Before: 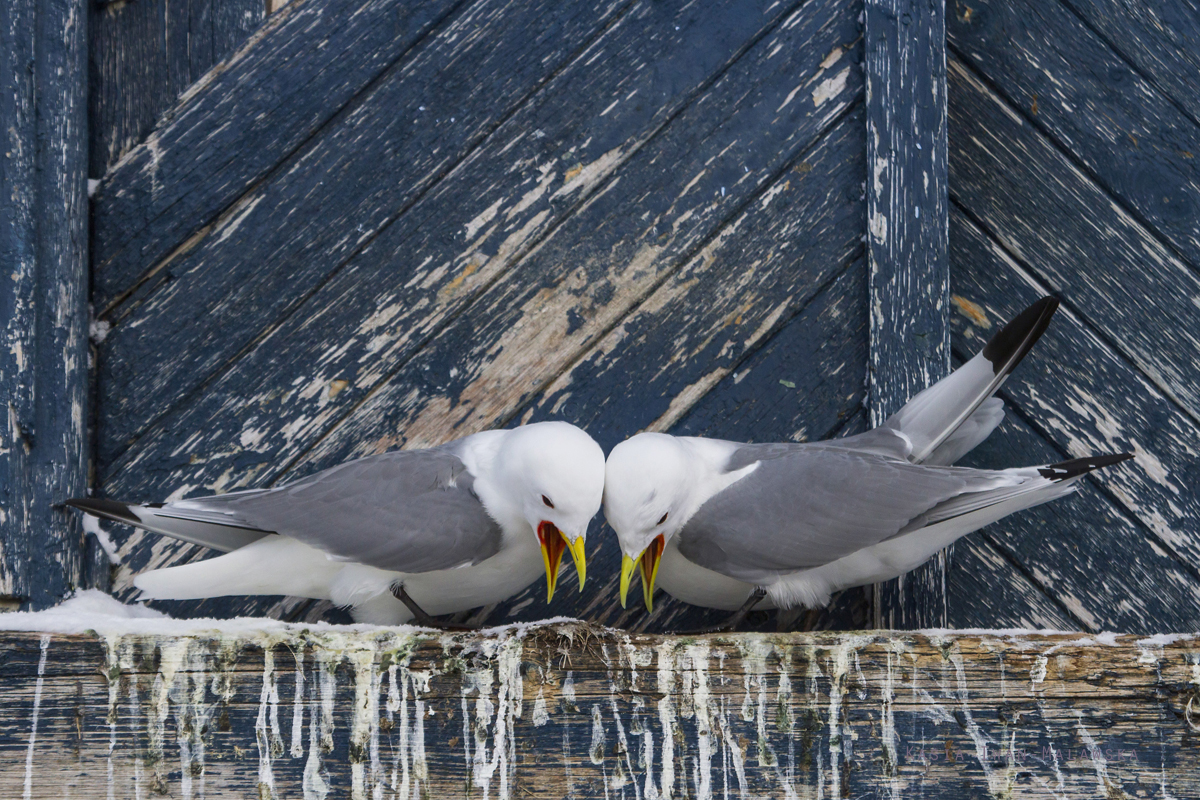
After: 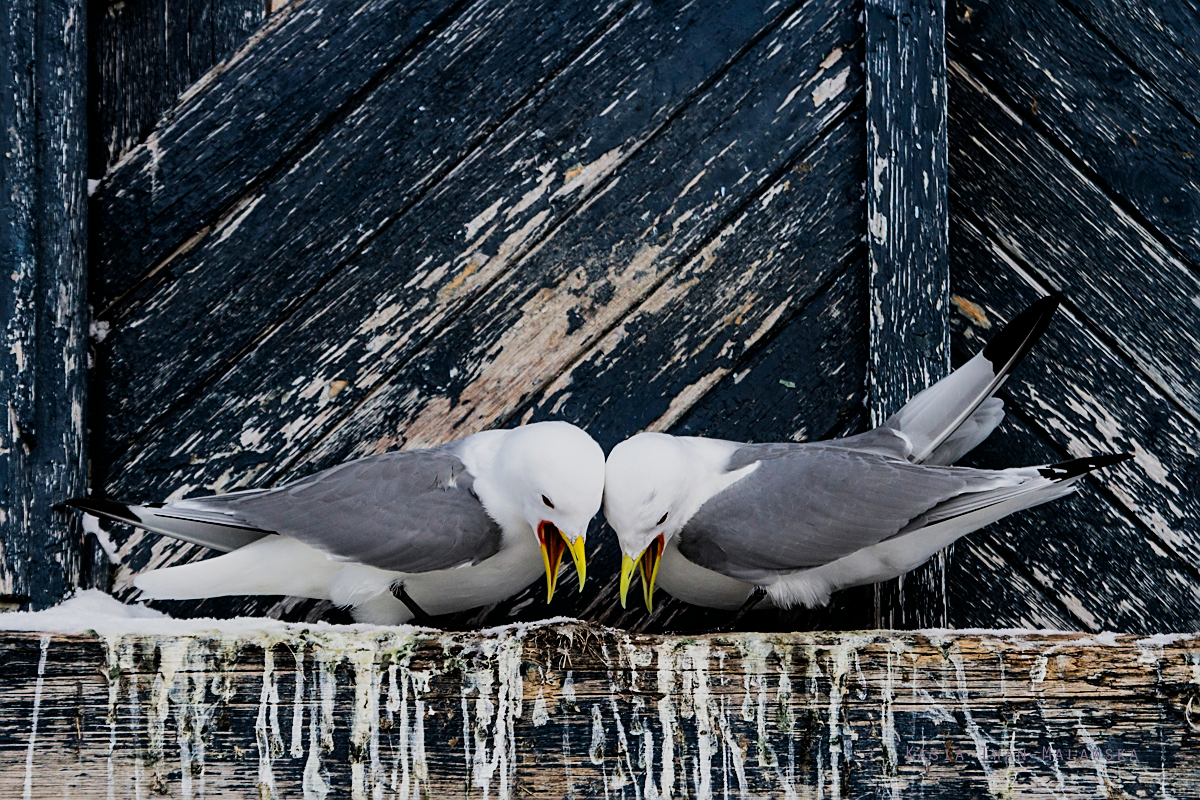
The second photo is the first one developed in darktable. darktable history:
sharpen: on, module defaults
filmic rgb: black relative exposure -5.08 EV, white relative exposure 3.99 EV, hardness 2.88, contrast 1.389, highlights saturation mix -28.88%
exposure: black level correction 0.001, compensate highlight preservation false
tone equalizer: edges refinement/feathering 500, mask exposure compensation -1.57 EV, preserve details no
